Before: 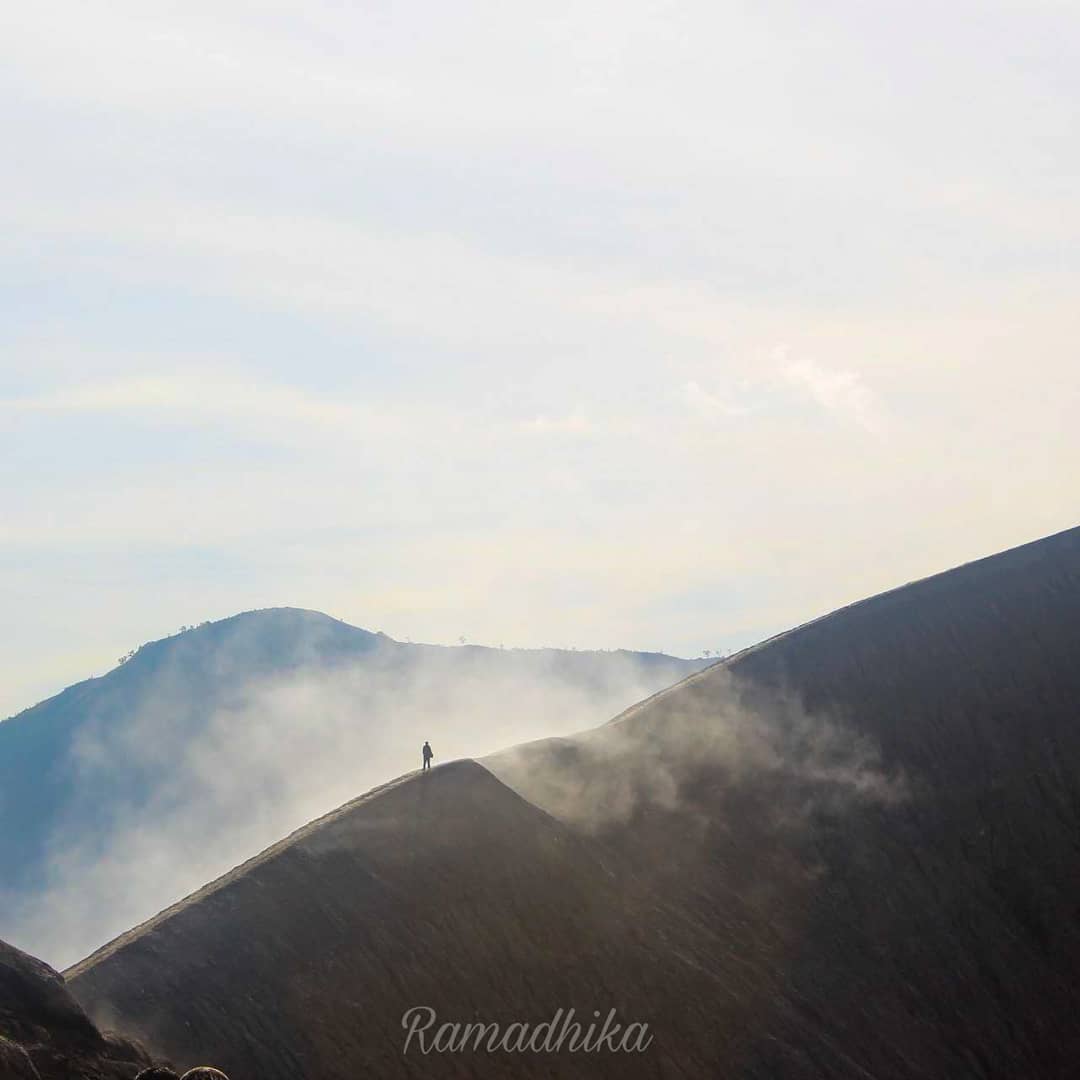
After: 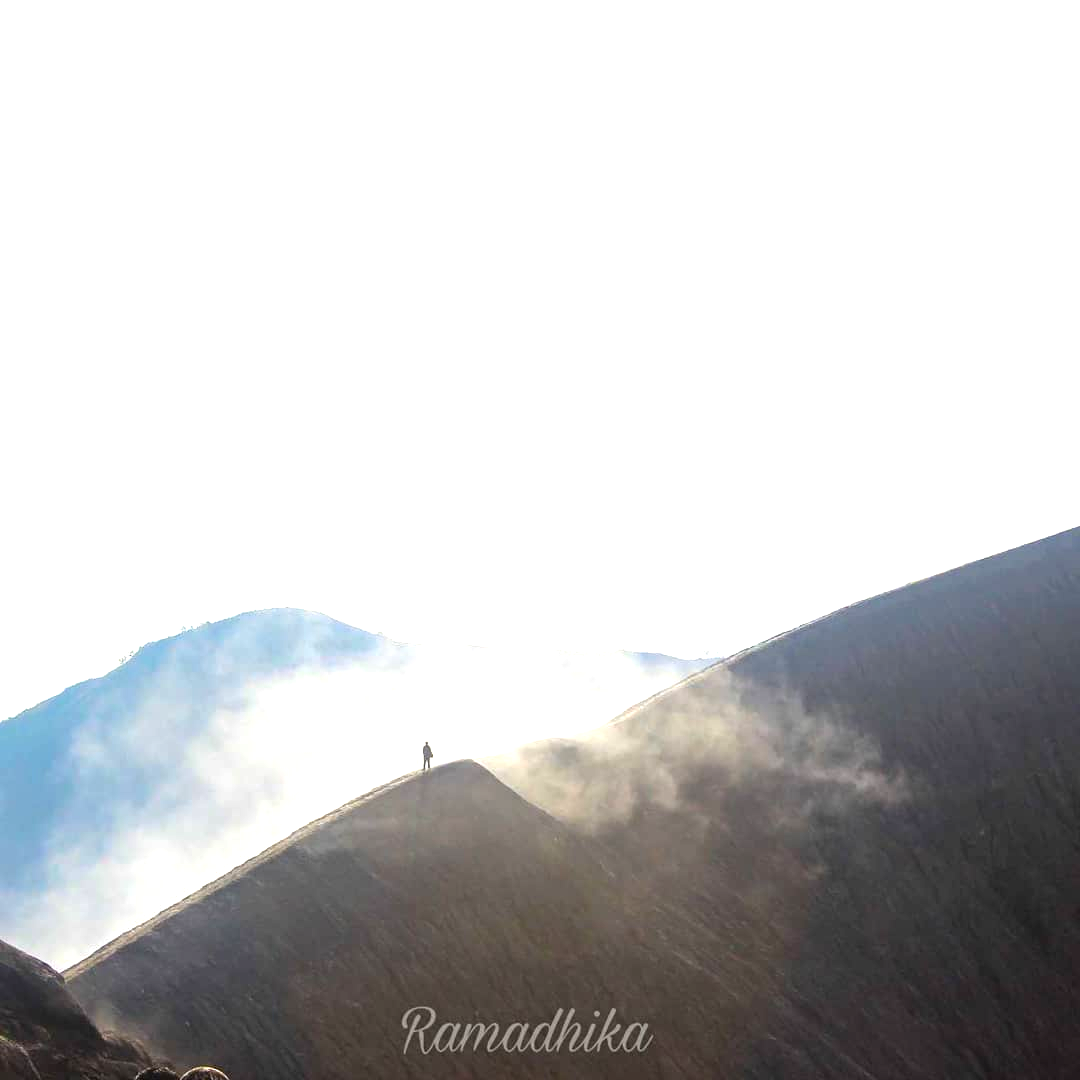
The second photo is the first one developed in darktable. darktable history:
exposure: black level correction 0, exposure 1.126 EV, compensate highlight preservation false
